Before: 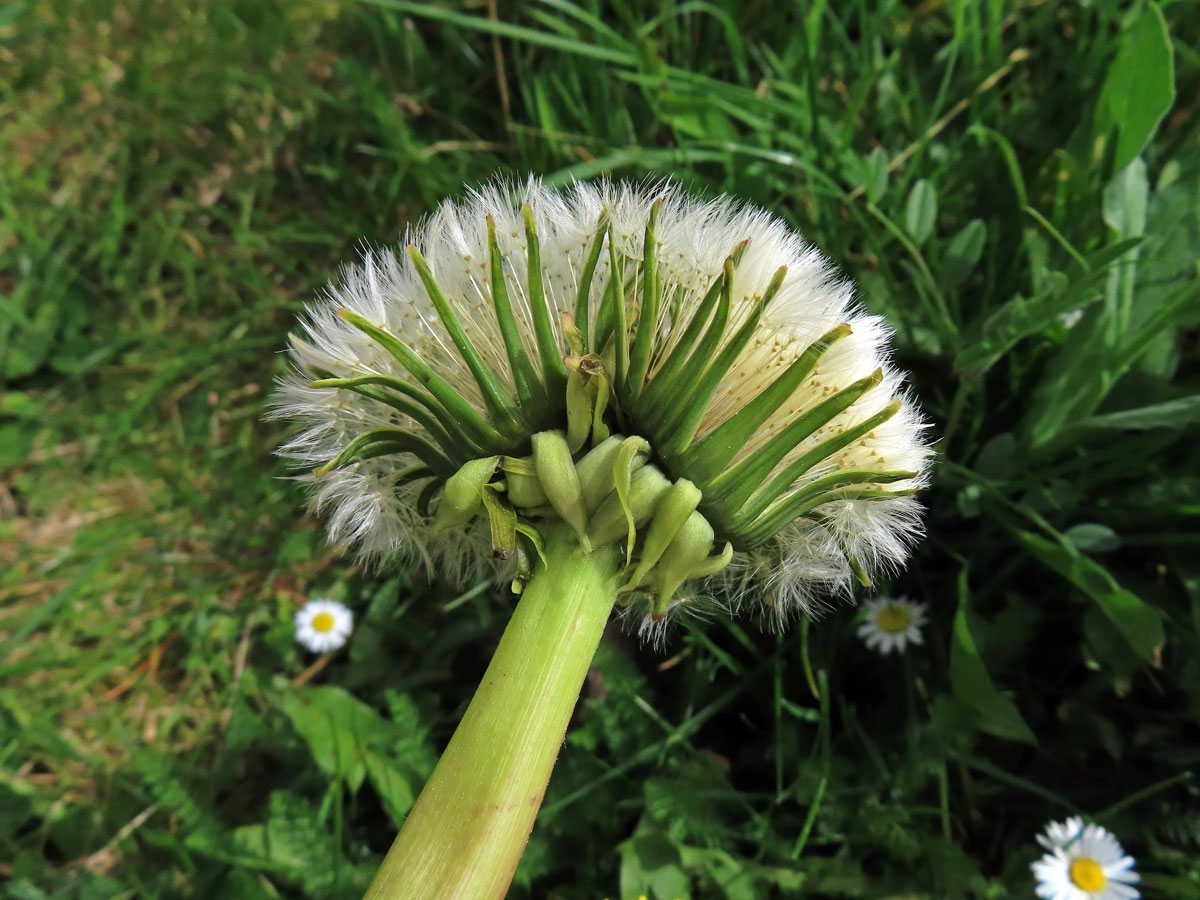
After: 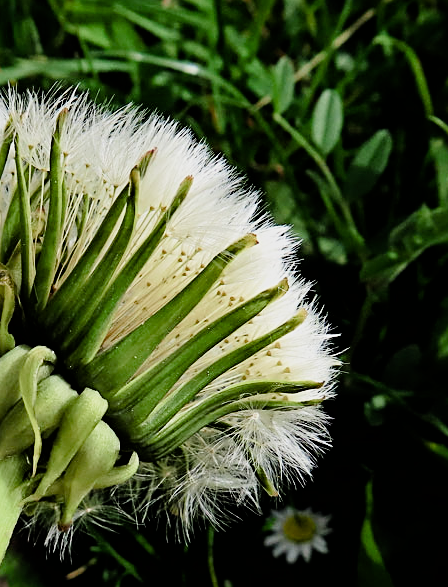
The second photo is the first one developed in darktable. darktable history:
color balance rgb: perceptual saturation grading › global saturation 20%, perceptual saturation grading › highlights -50.564%, perceptual saturation grading › shadows 30.461%
filmic rgb: black relative exposure -5.12 EV, white relative exposure 3.97 EV, hardness 2.88, contrast 1.507
sharpen: on, module defaults
crop and rotate: left 49.521%, top 10.093%, right 13.071%, bottom 24.656%
